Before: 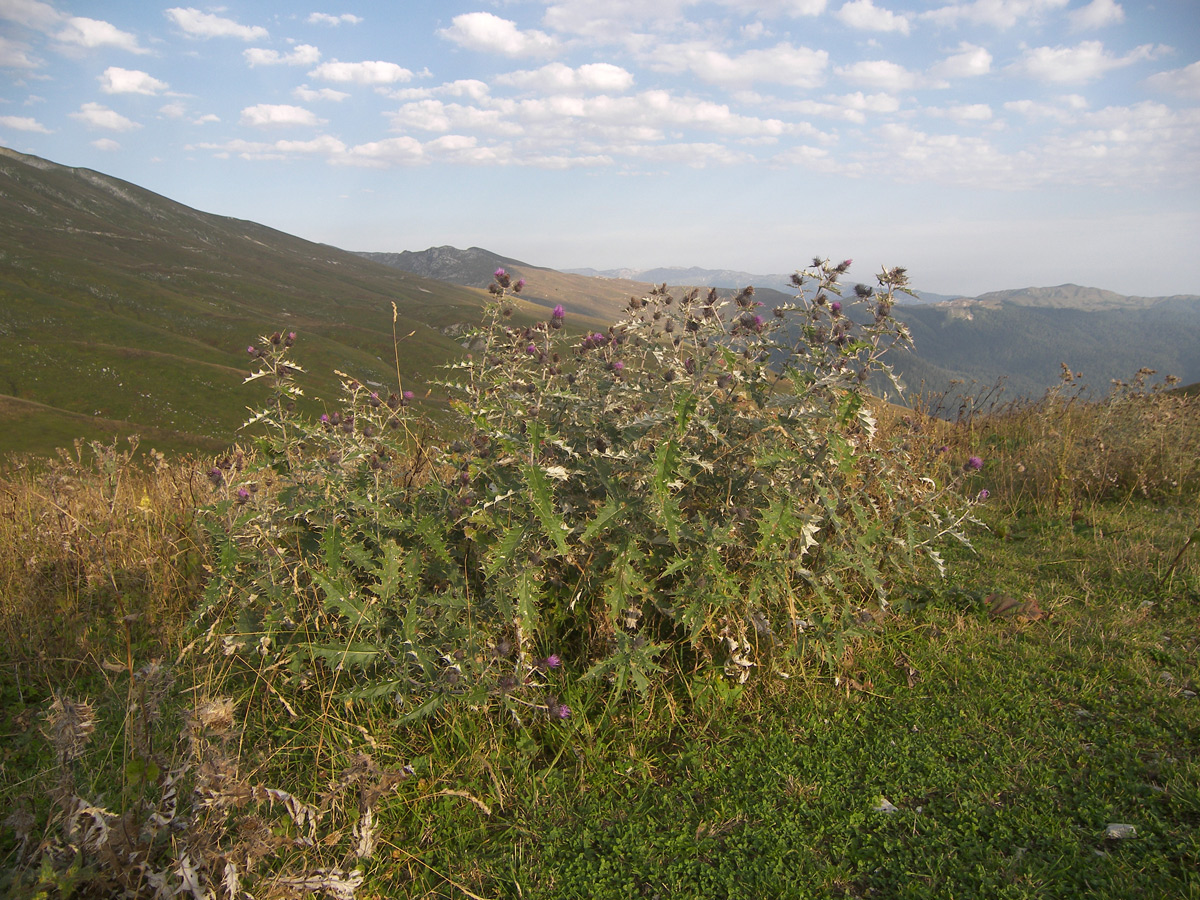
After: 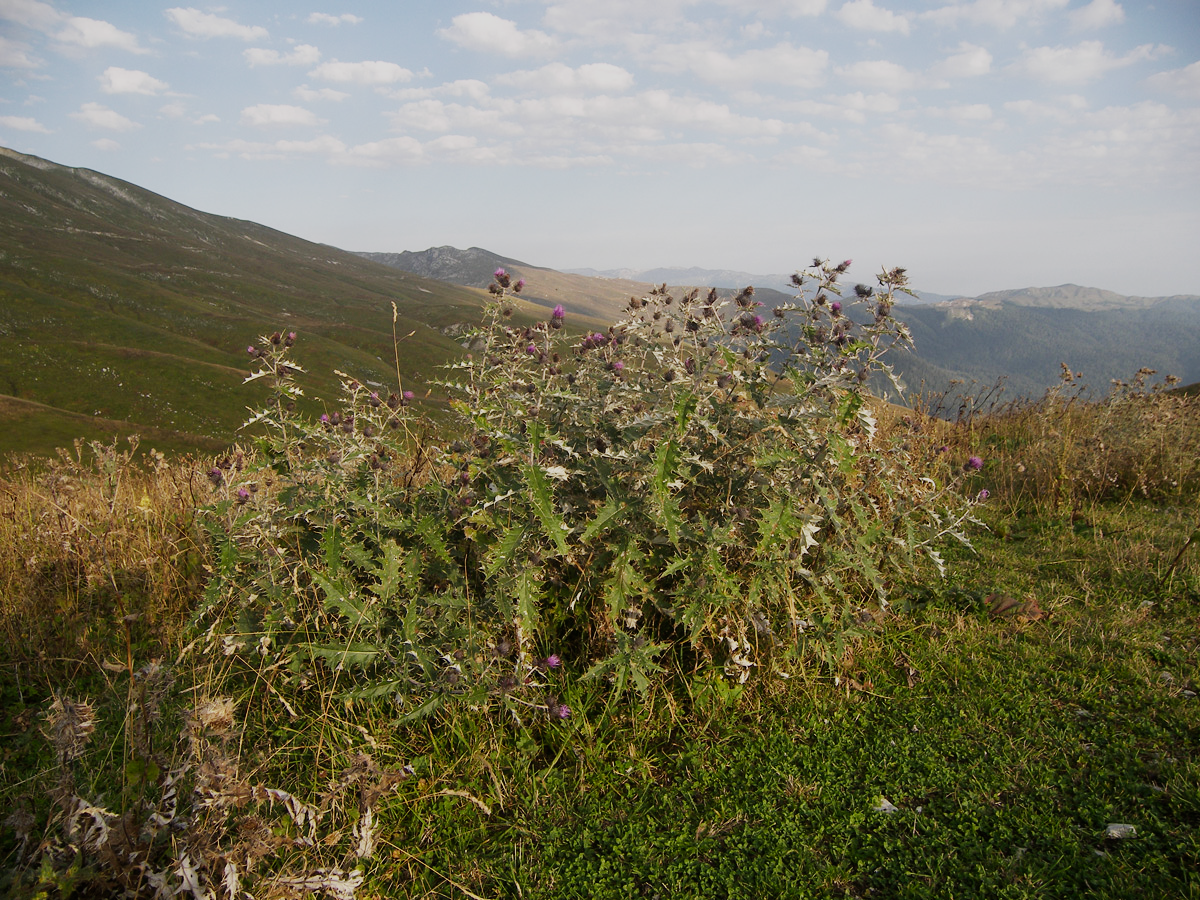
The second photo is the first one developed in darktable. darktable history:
vignetting: fall-off start 116.67%, fall-off radius 59.26%, brightness -0.31, saturation -0.056
sigmoid: skew -0.2, preserve hue 0%, red attenuation 0.1, red rotation 0.035, green attenuation 0.1, green rotation -0.017, blue attenuation 0.15, blue rotation -0.052, base primaries Rec2020
